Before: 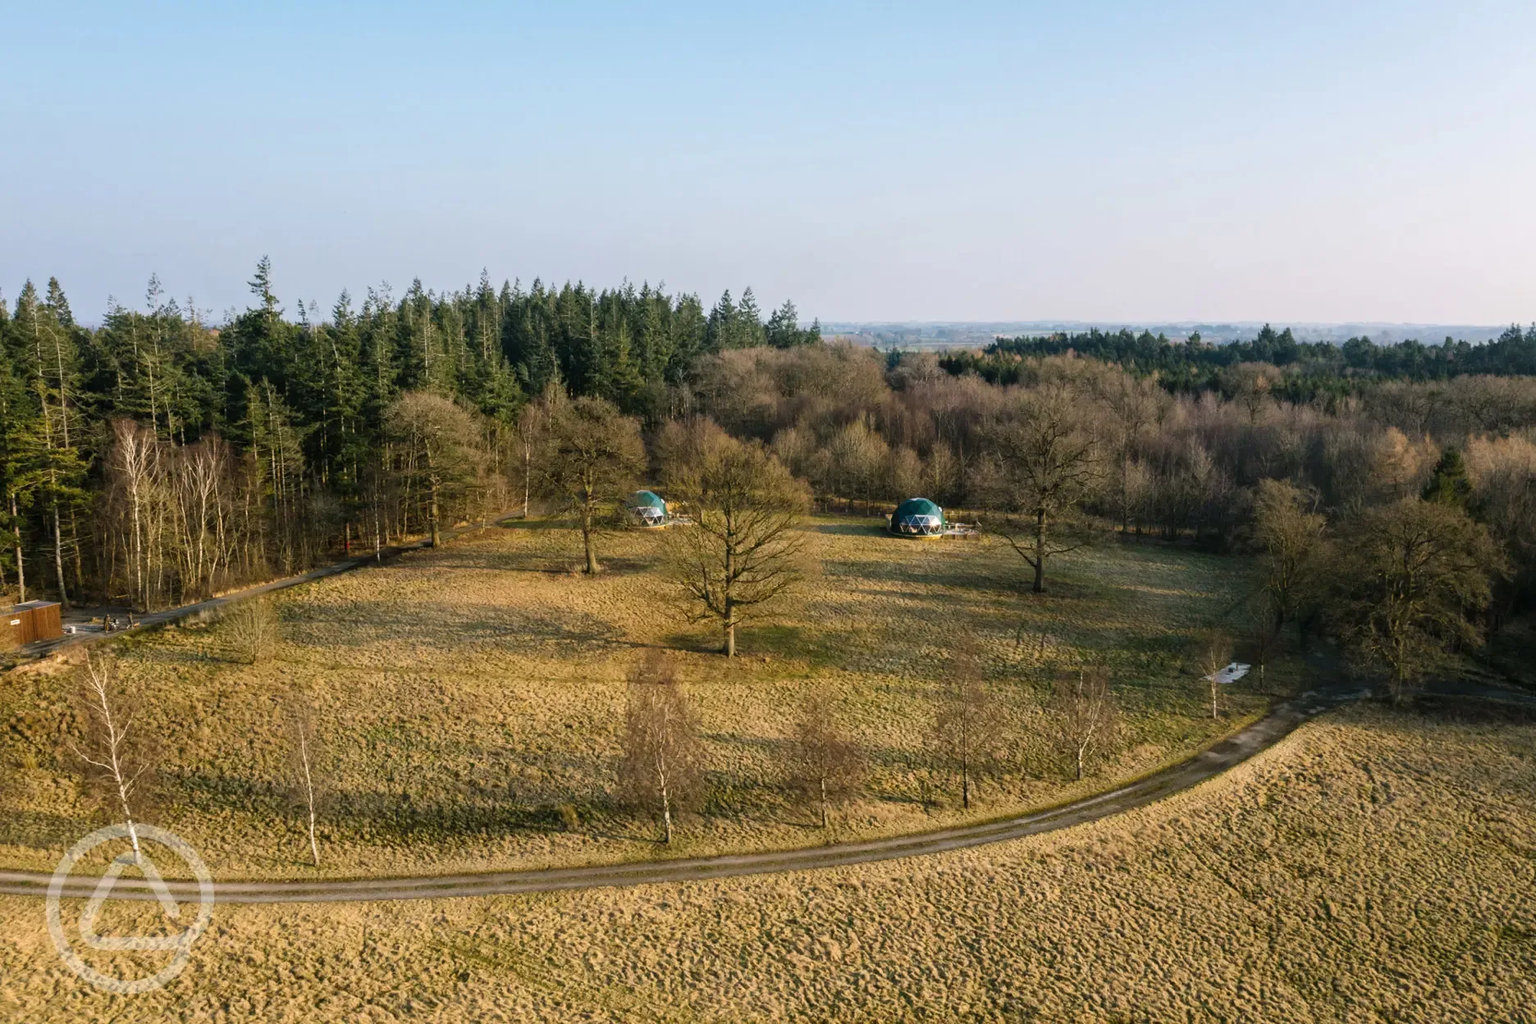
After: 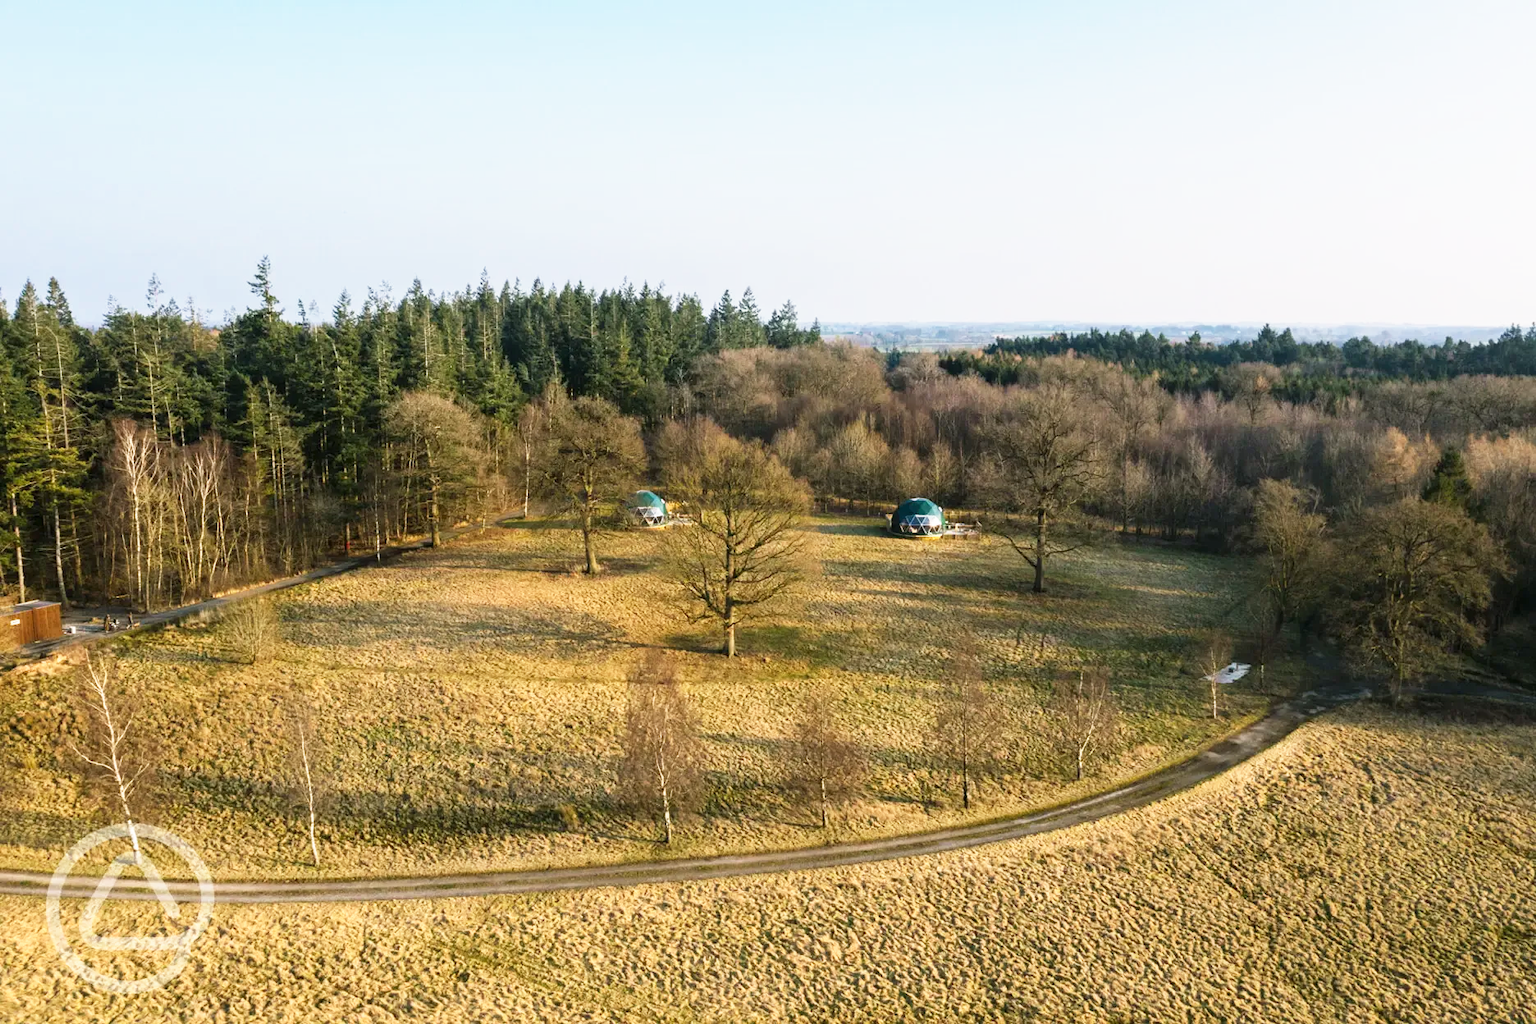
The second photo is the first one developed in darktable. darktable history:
base curve: curves: ch0 [(0, 0) (0.557, 0.834) (1, 1)], preserve colors none
